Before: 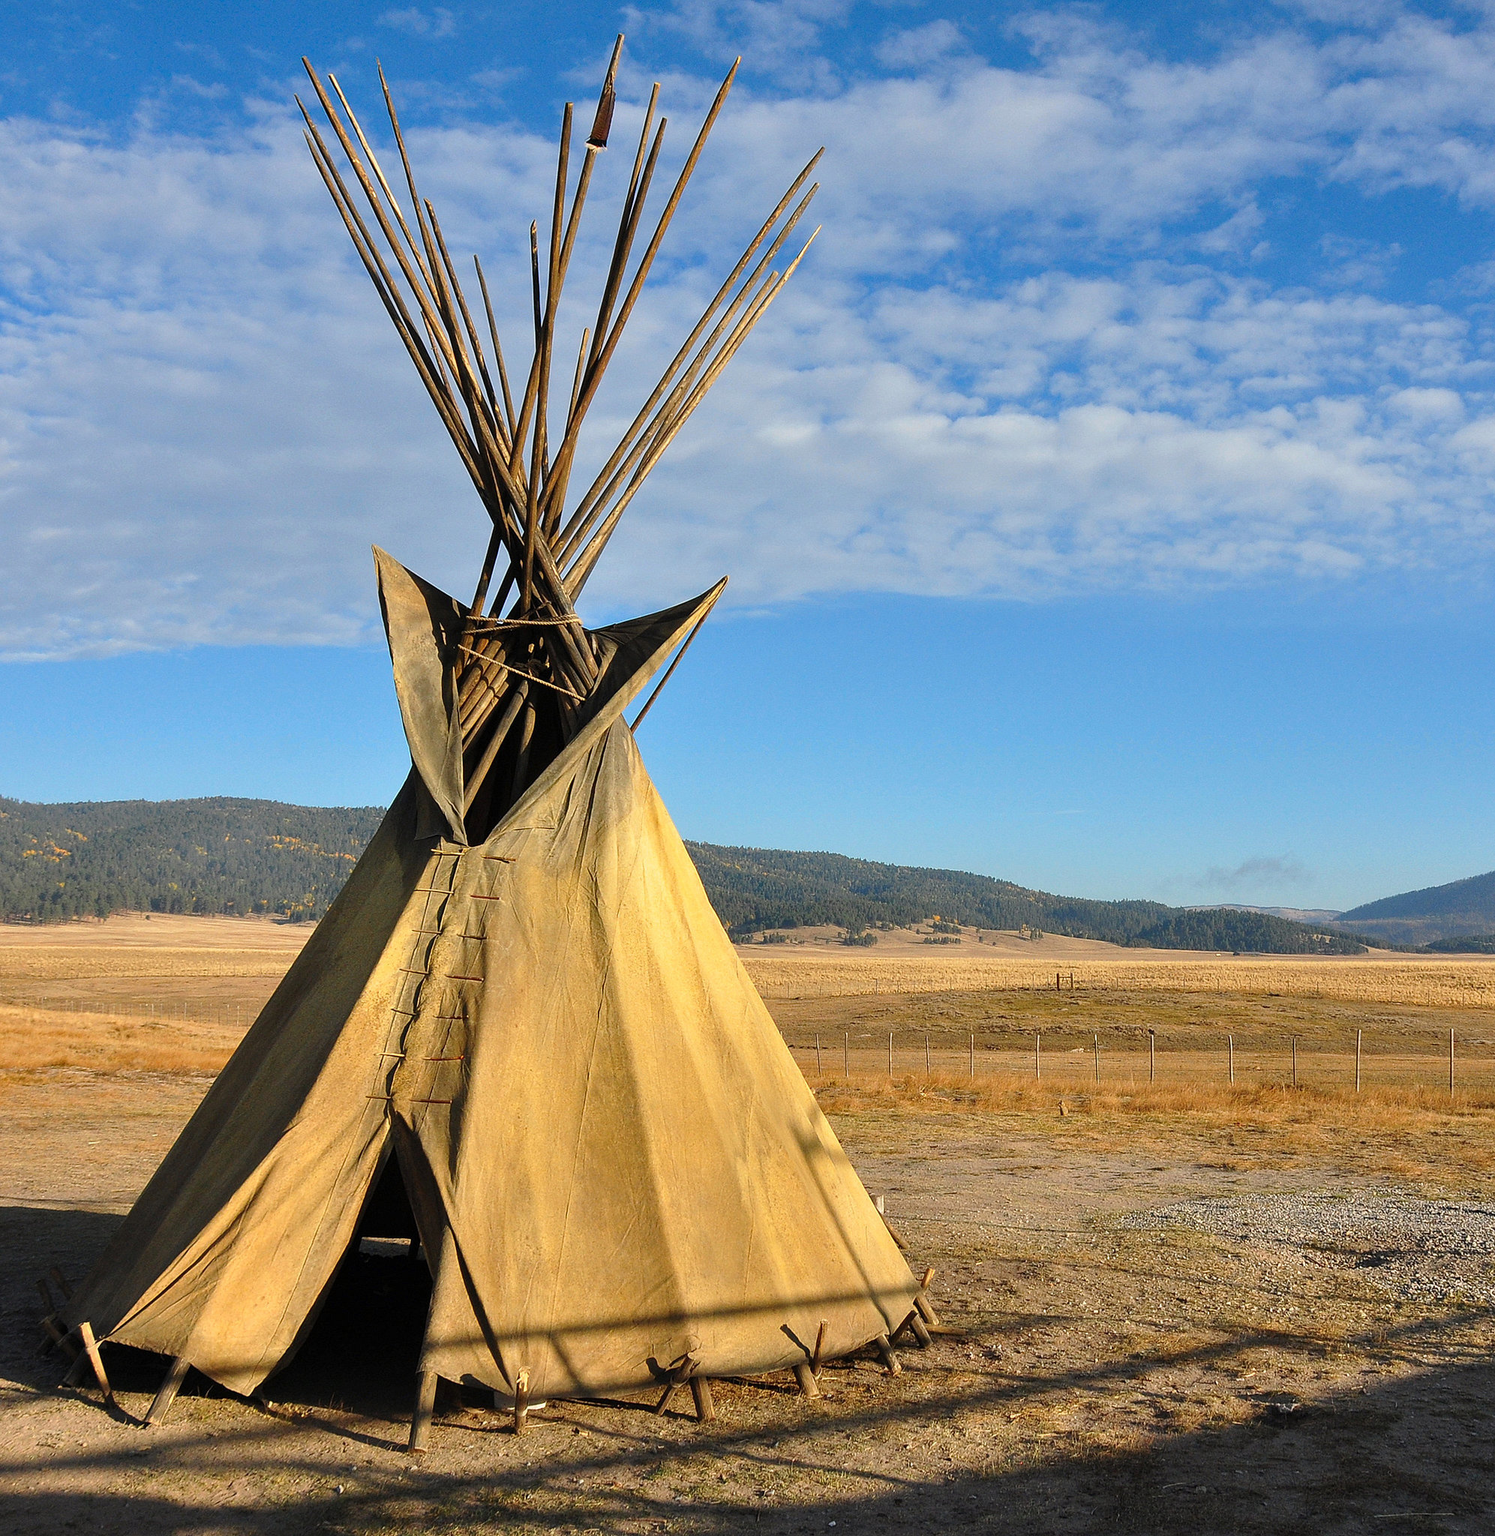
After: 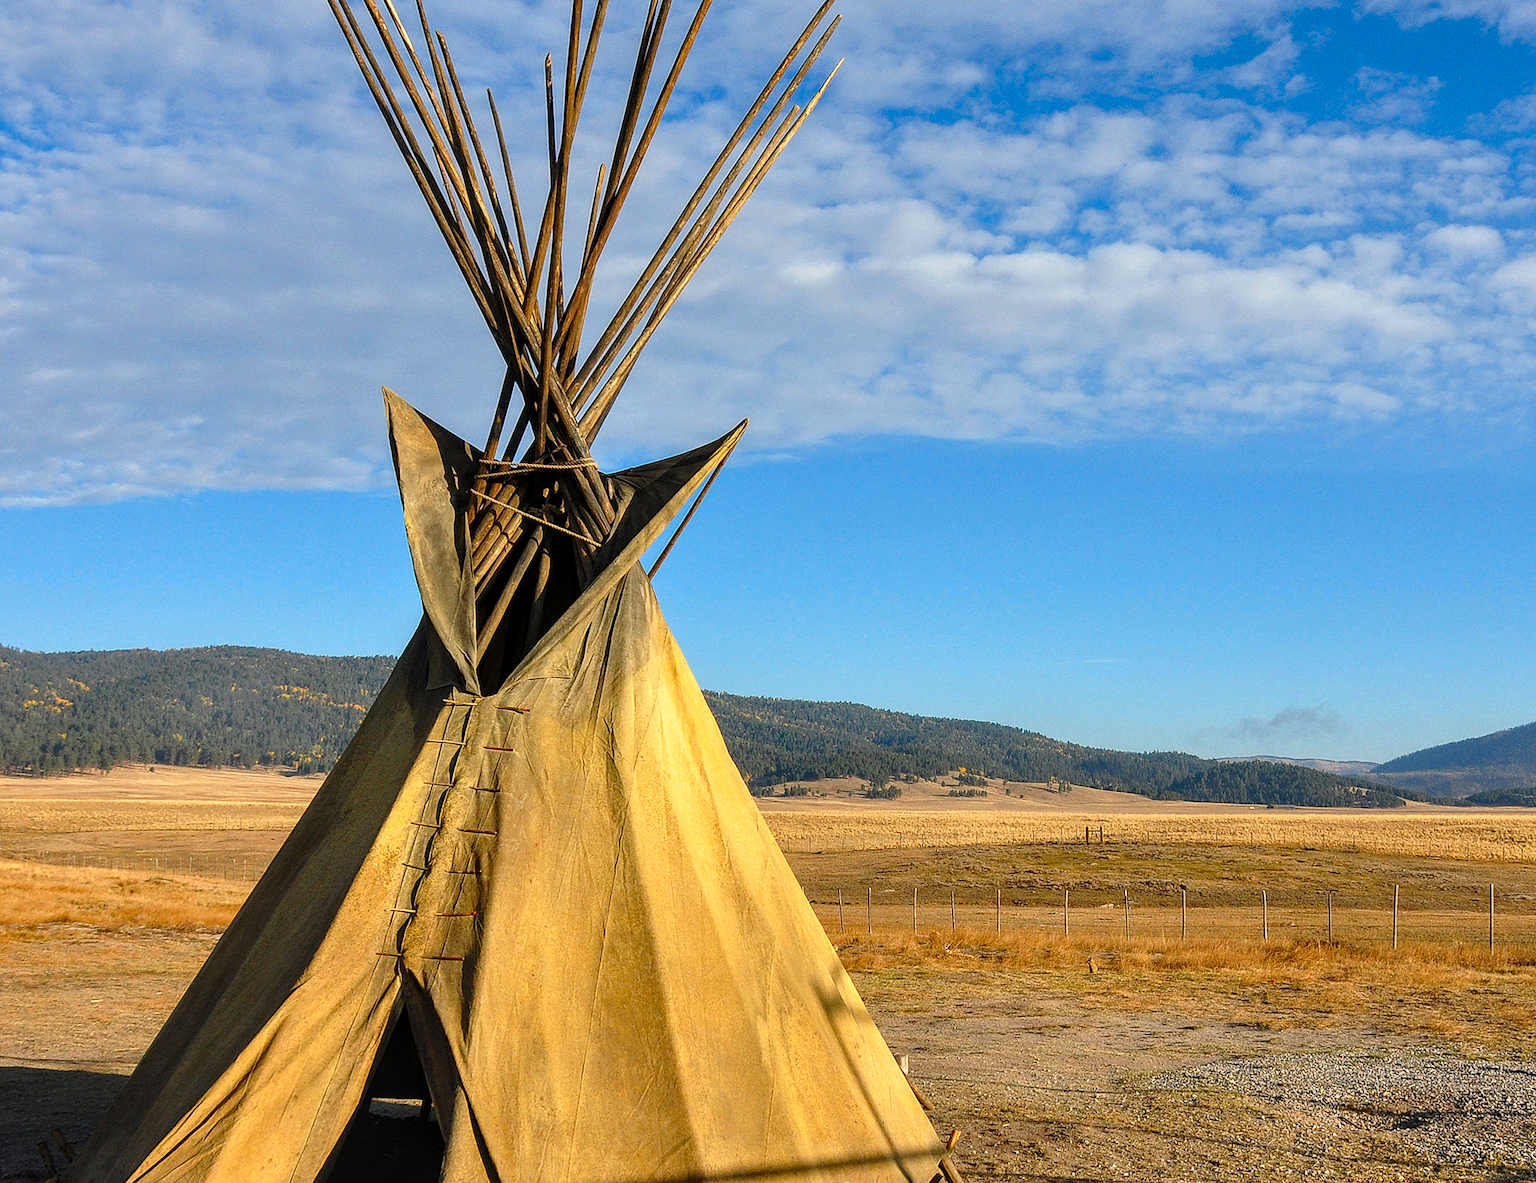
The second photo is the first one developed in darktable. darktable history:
contrast brightness saturation: contrast 0.035, saturation 0.162
local contrast: detail 130%
crop: top 11.018%, bottom 13.962%
